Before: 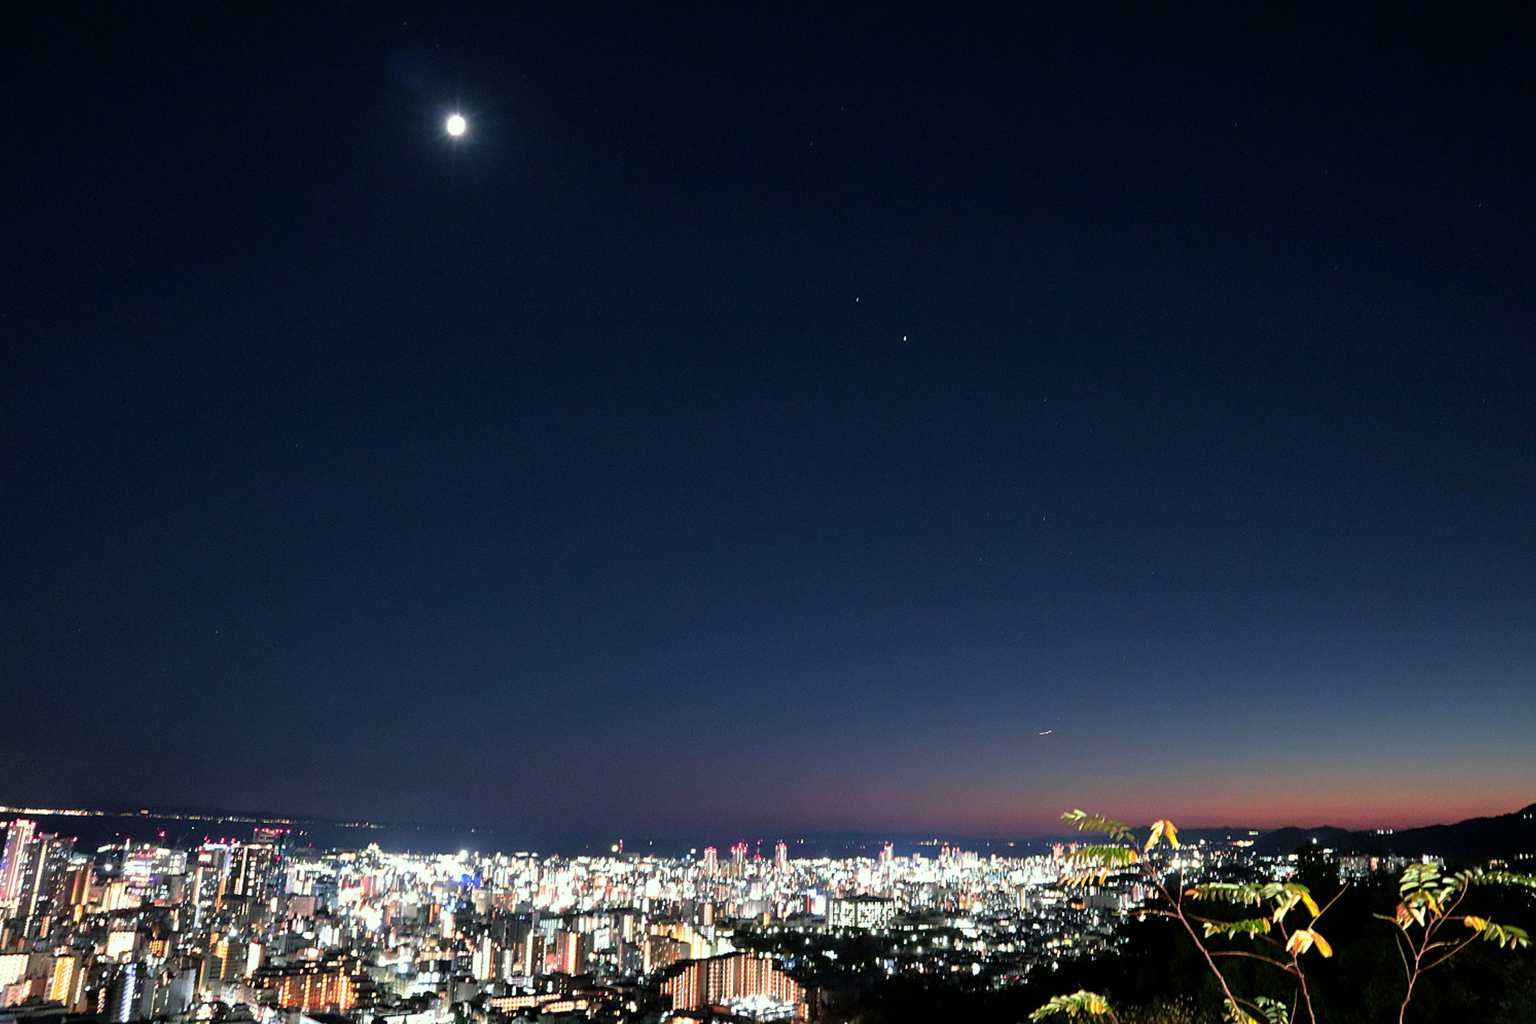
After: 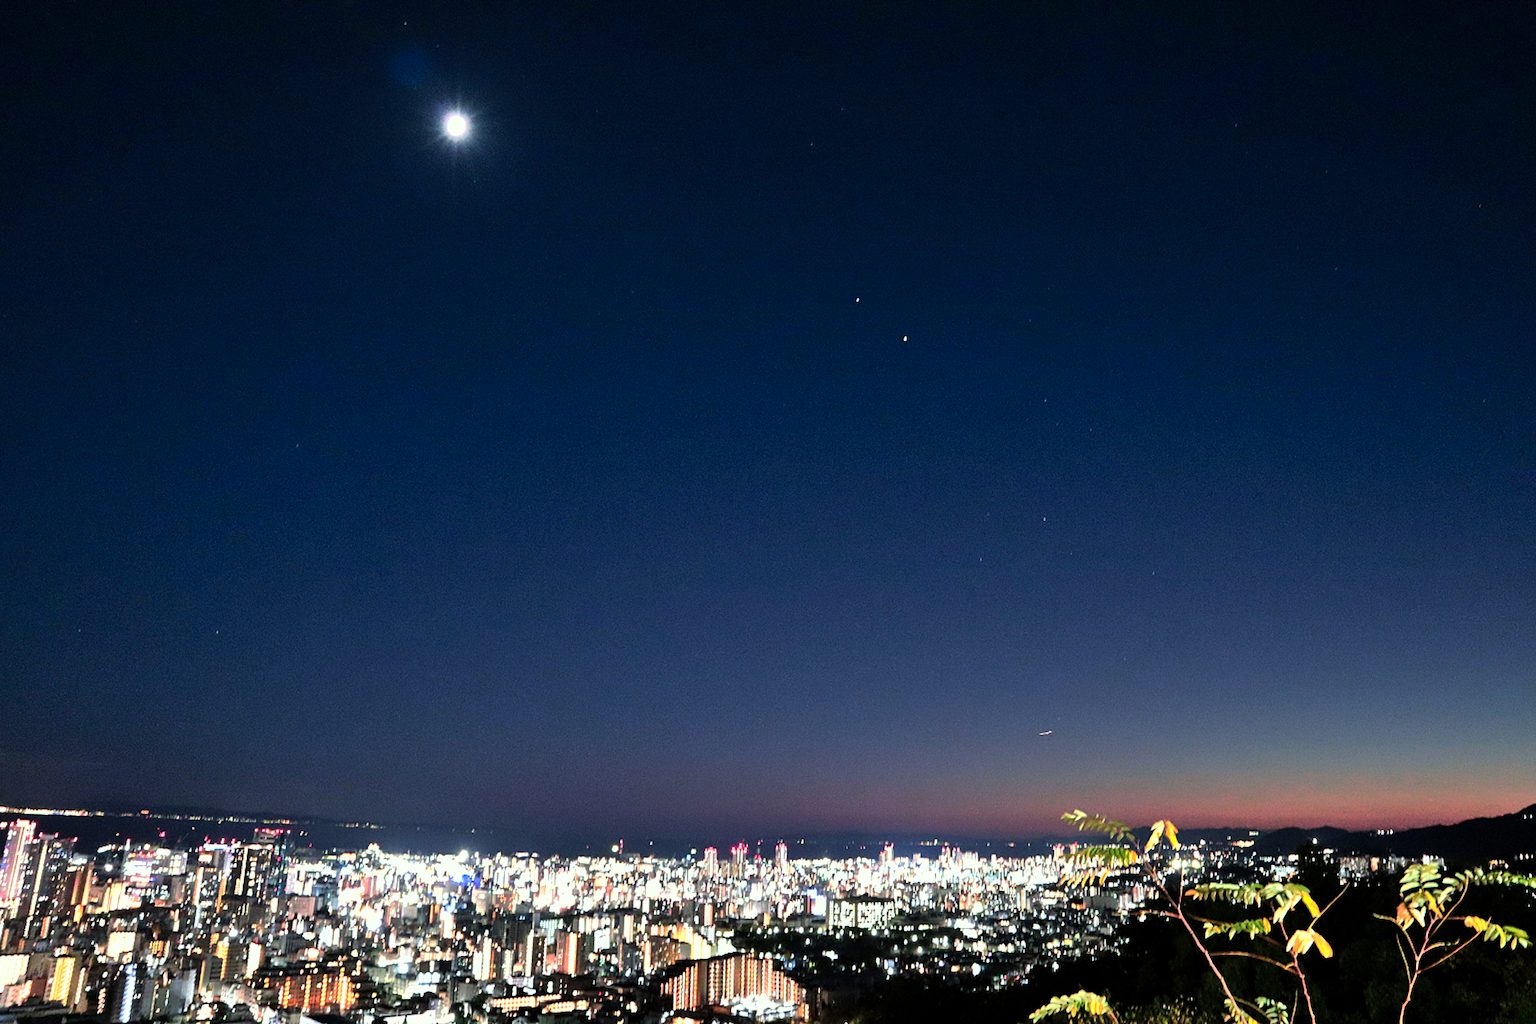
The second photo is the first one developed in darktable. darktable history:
shadows and highlights: low approximation 0.01, soften with gaussian
tone equalizer: -8 EV -0.417 EV, -7 EV -0.389 EV, -6 EV -0.333 EV, -5 EV -0.222 EV, -3 EV 0.222 EV, -2 EV 0.333 EV, -1 EV 0.389 EV, +0 EV 0.417 EV, edges refinement/feathering 500, mask exposure compensation -1.57 EV, preserve details no
